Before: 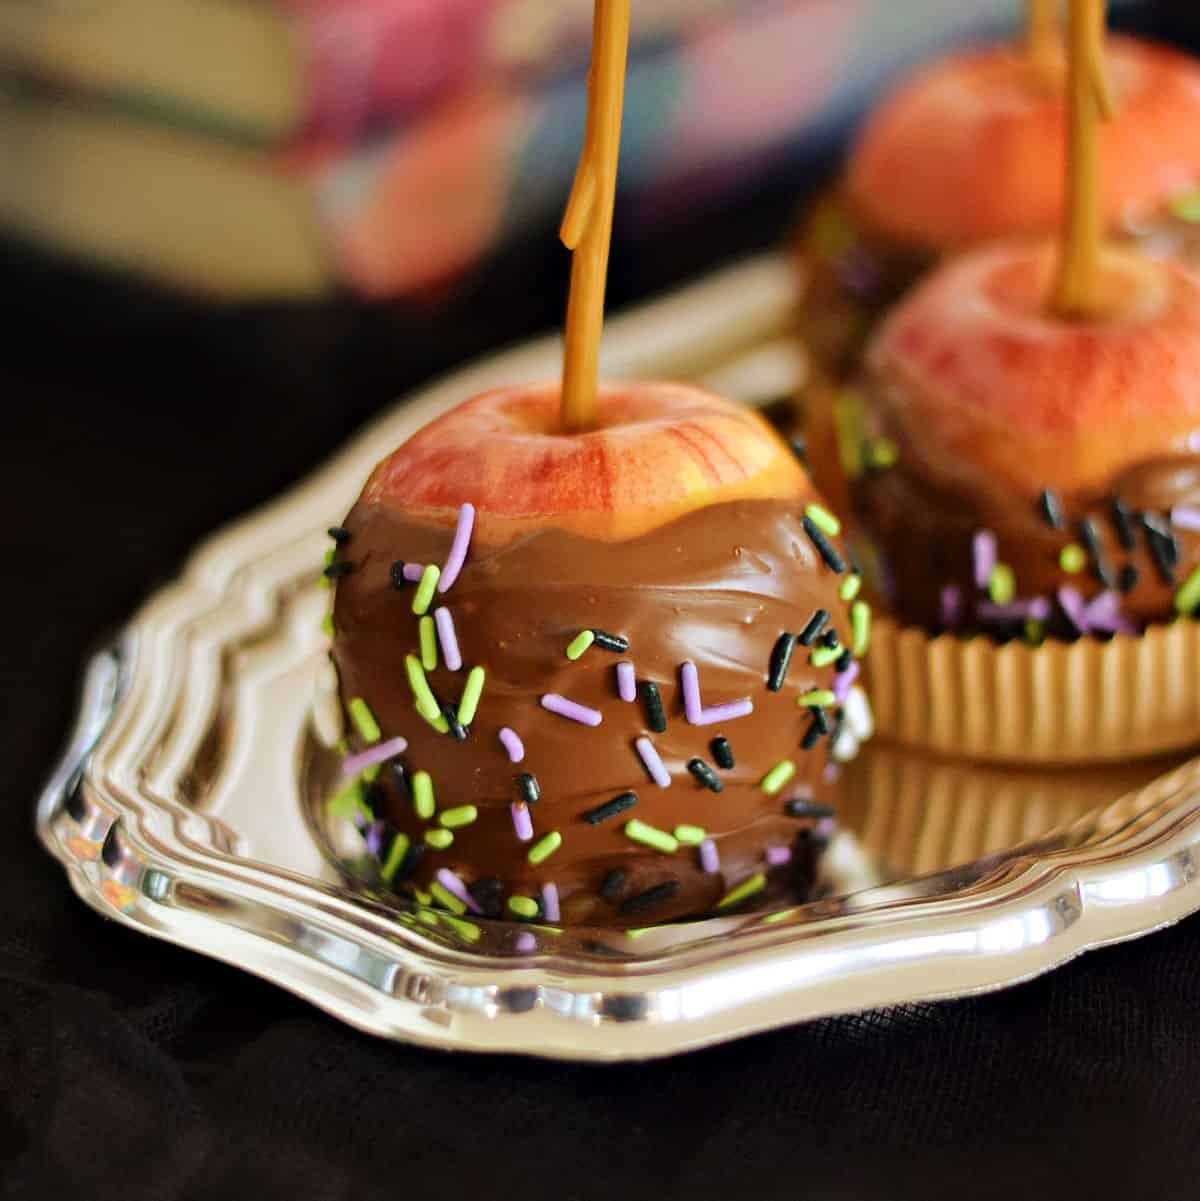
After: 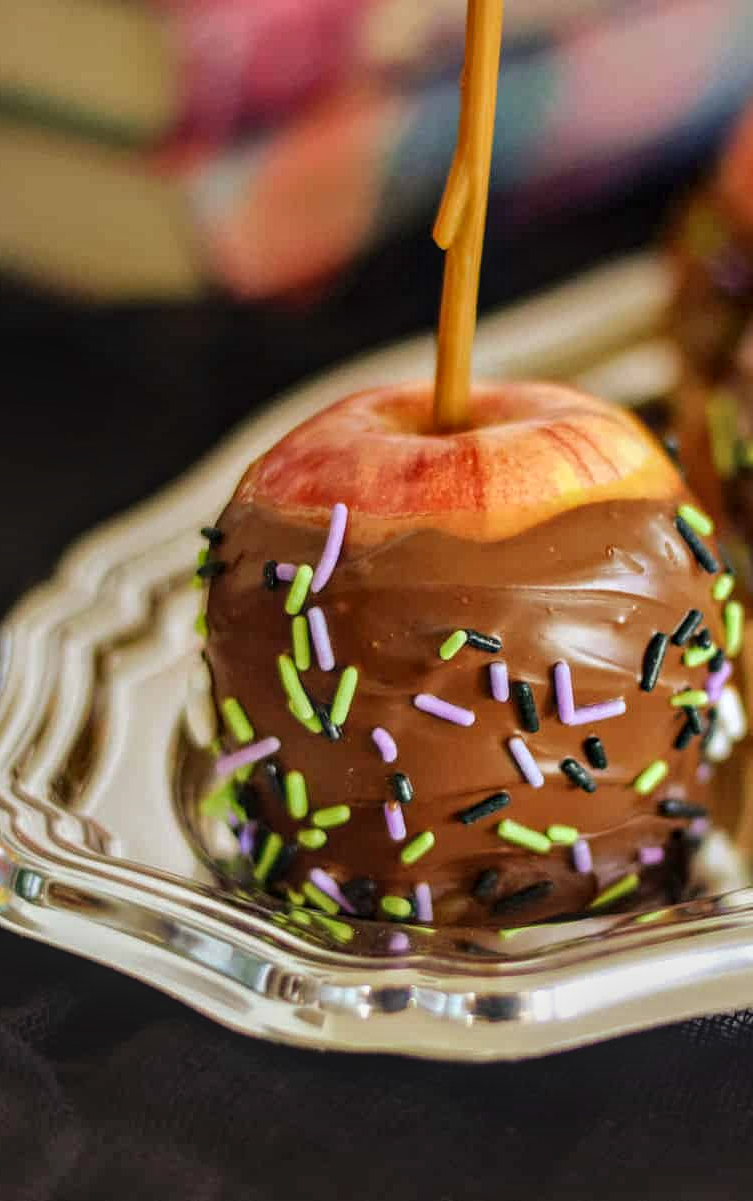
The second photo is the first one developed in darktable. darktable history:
crop: left 10.644%, right 26.528%
white balance: red 1, blue 1
local contrast: highlights 0%, shadows 0%, detail 133%
